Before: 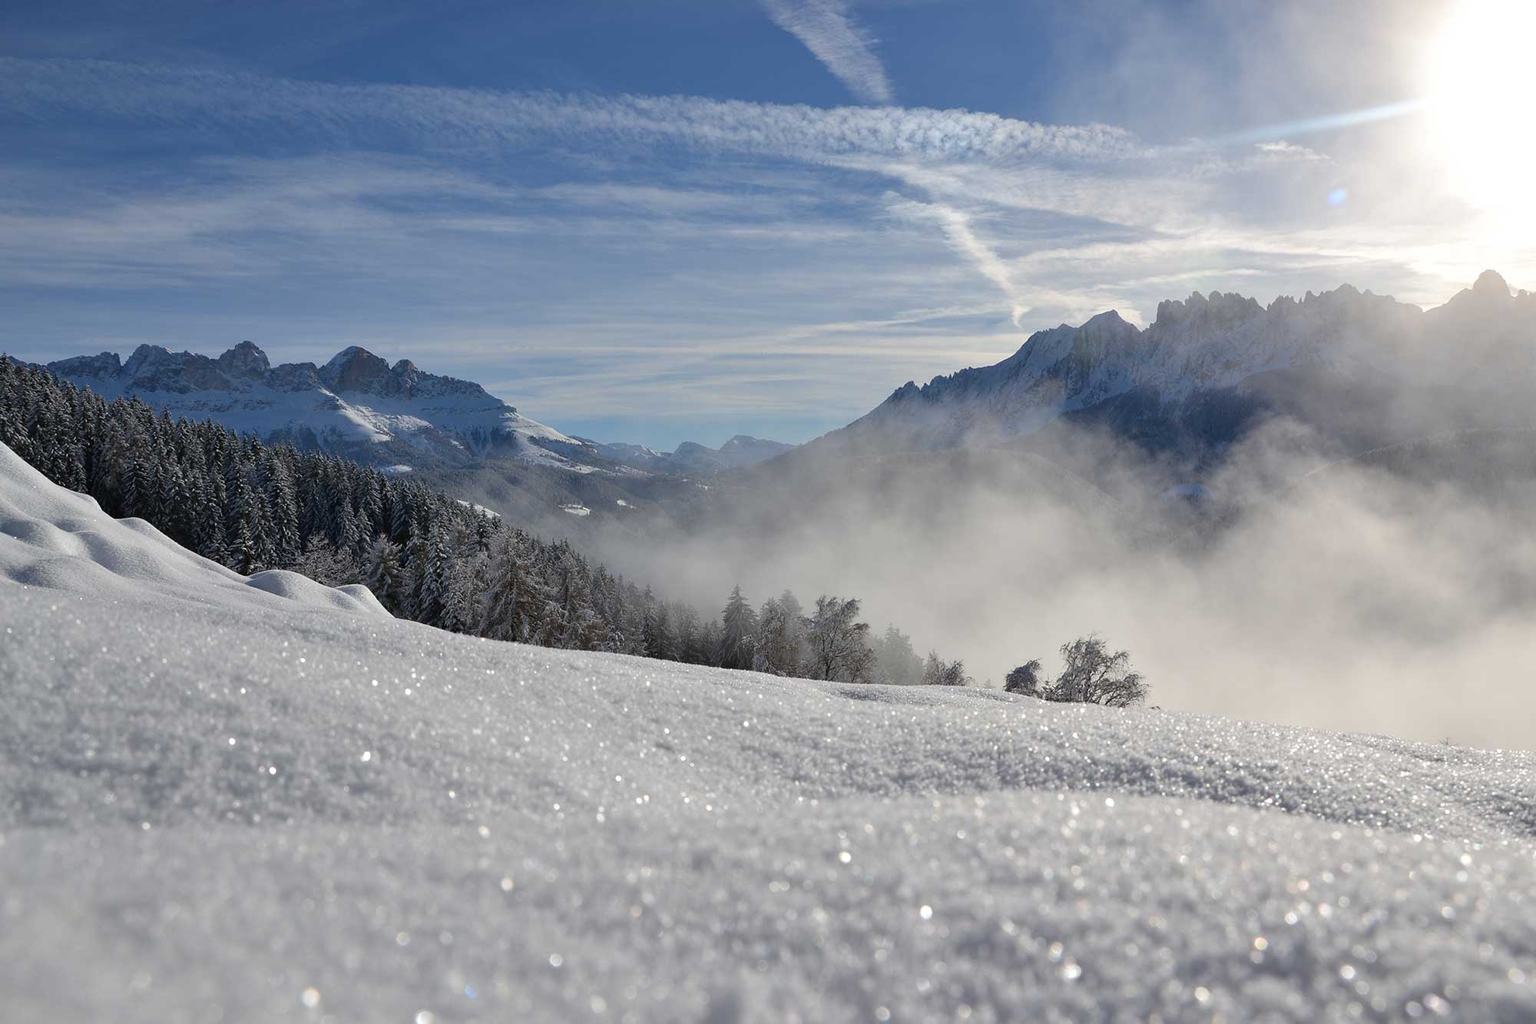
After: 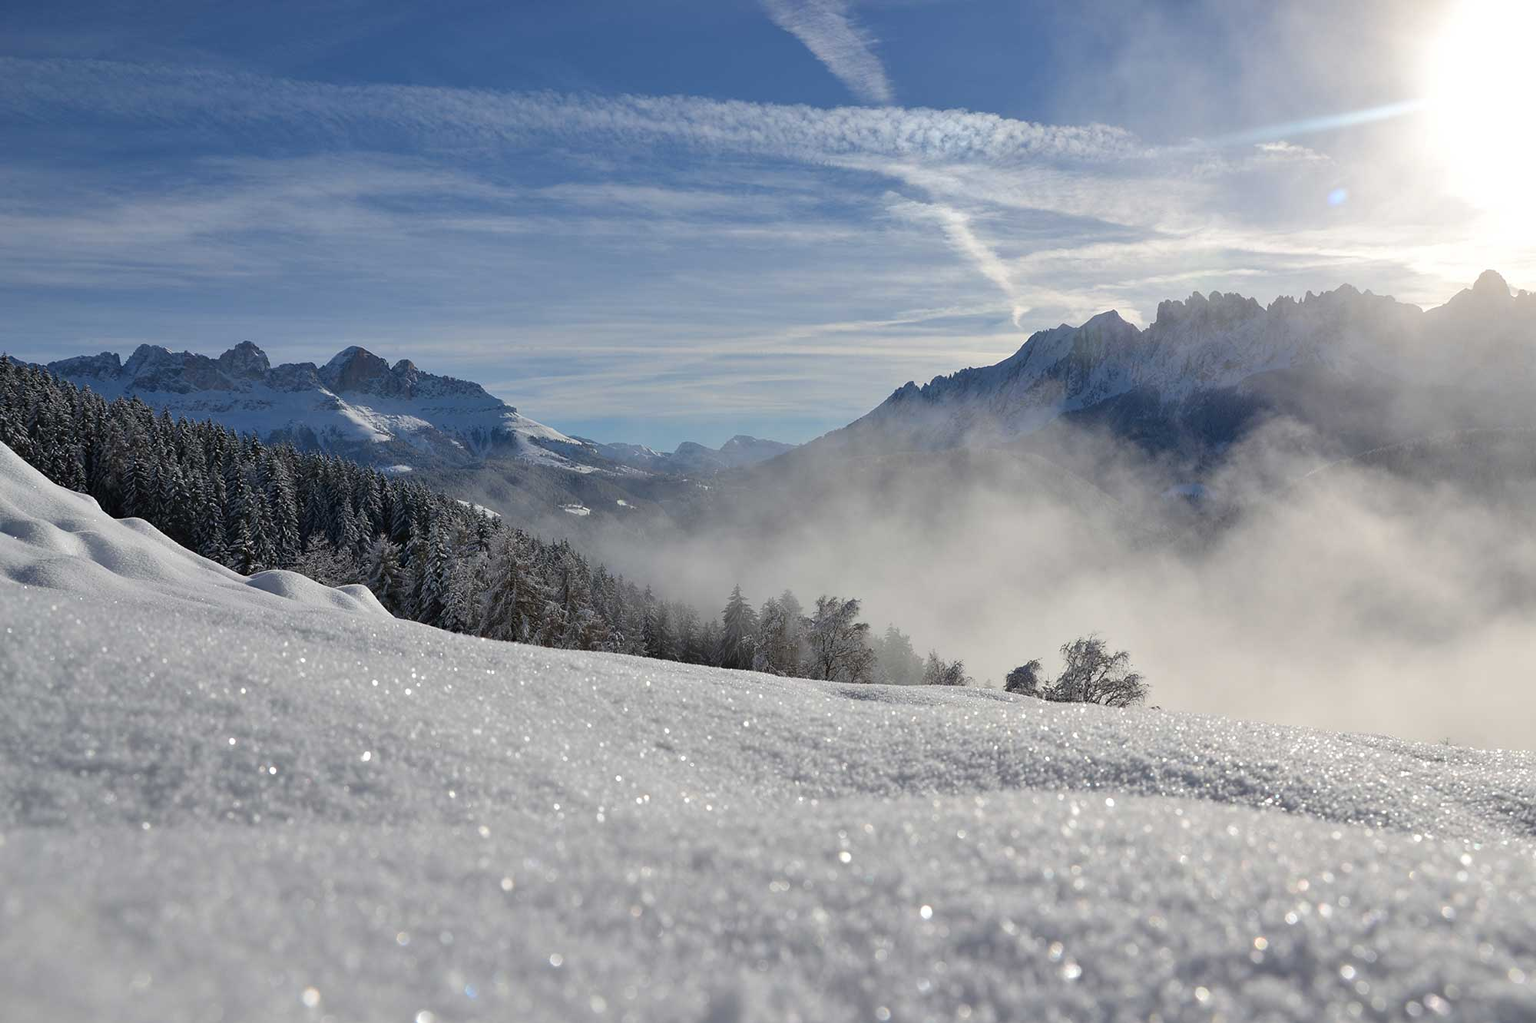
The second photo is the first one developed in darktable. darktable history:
color correction: highlights a* -0.137, highlights b* 0.137
